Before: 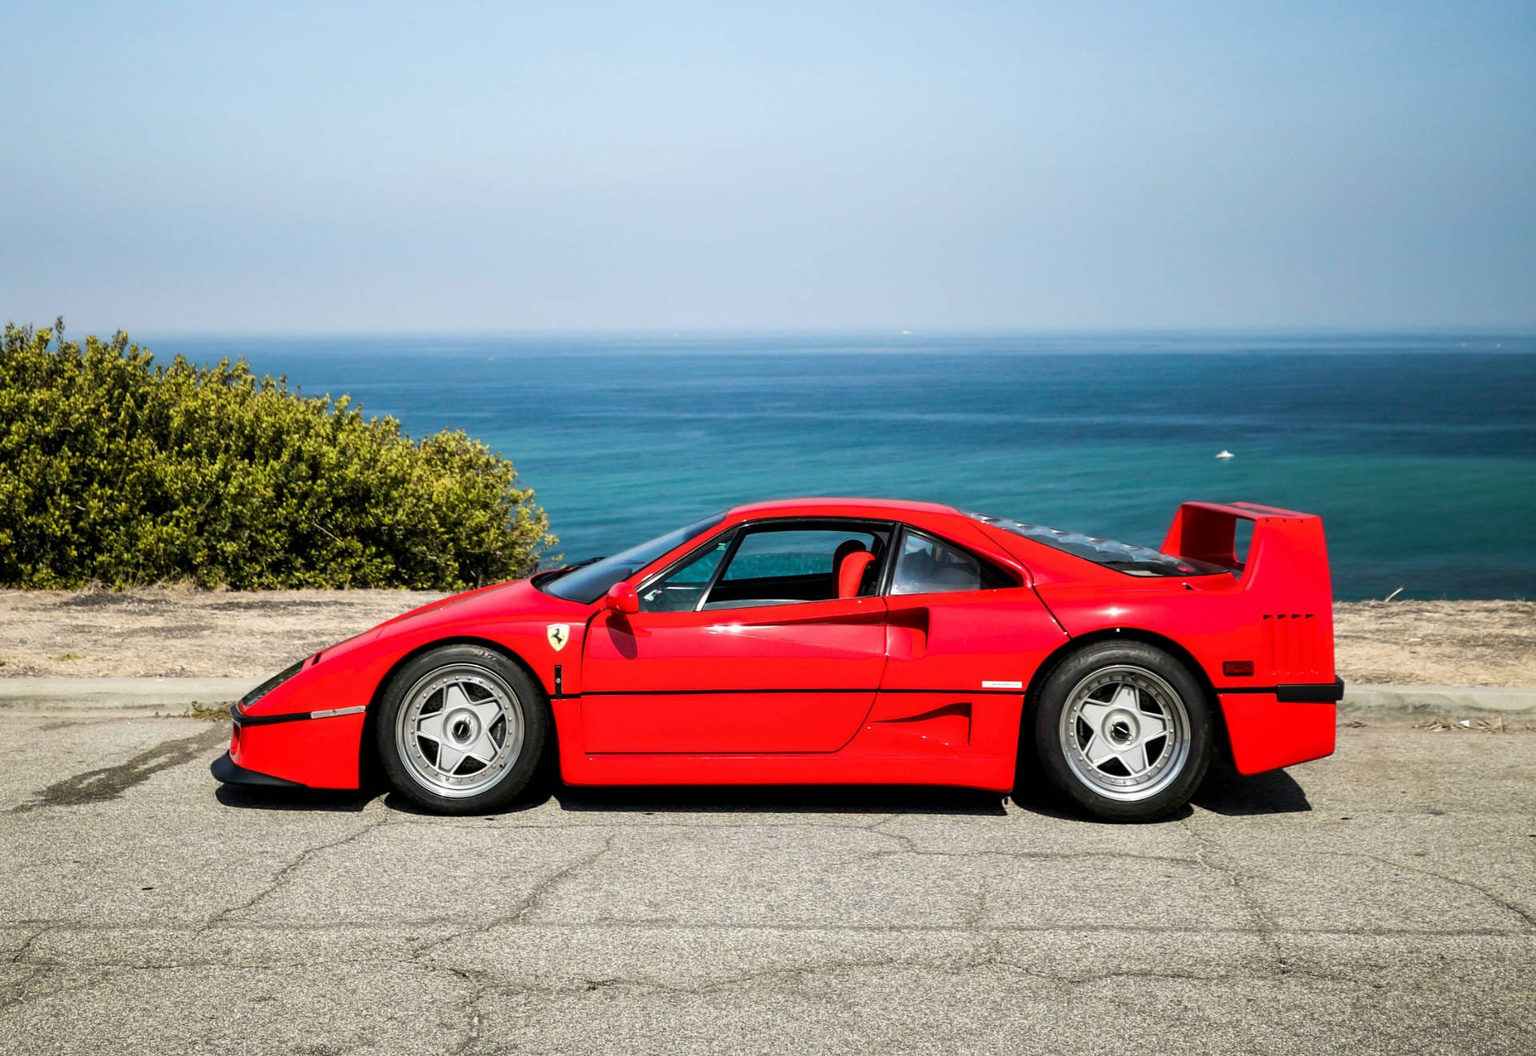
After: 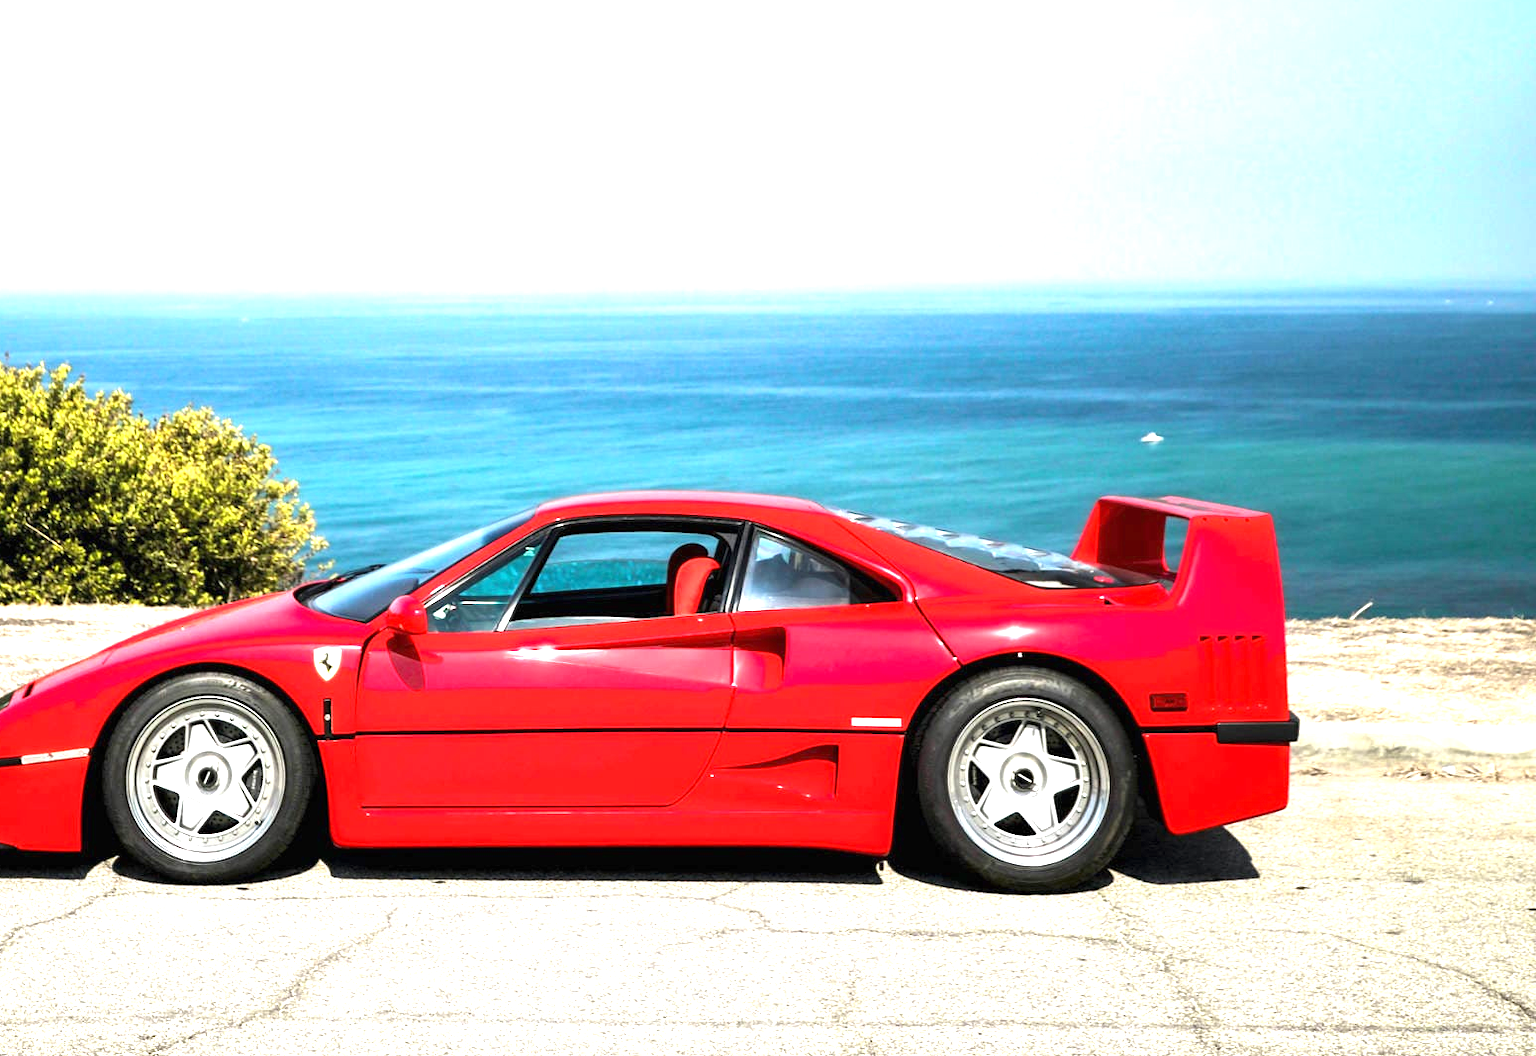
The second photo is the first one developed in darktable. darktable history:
exposure: black level correction 0, exposure 1.45 EV, compensate exposure bias true, compensate highlight preservation false
crop: left 19.159%, top 9.58%, bottom 9.58%
